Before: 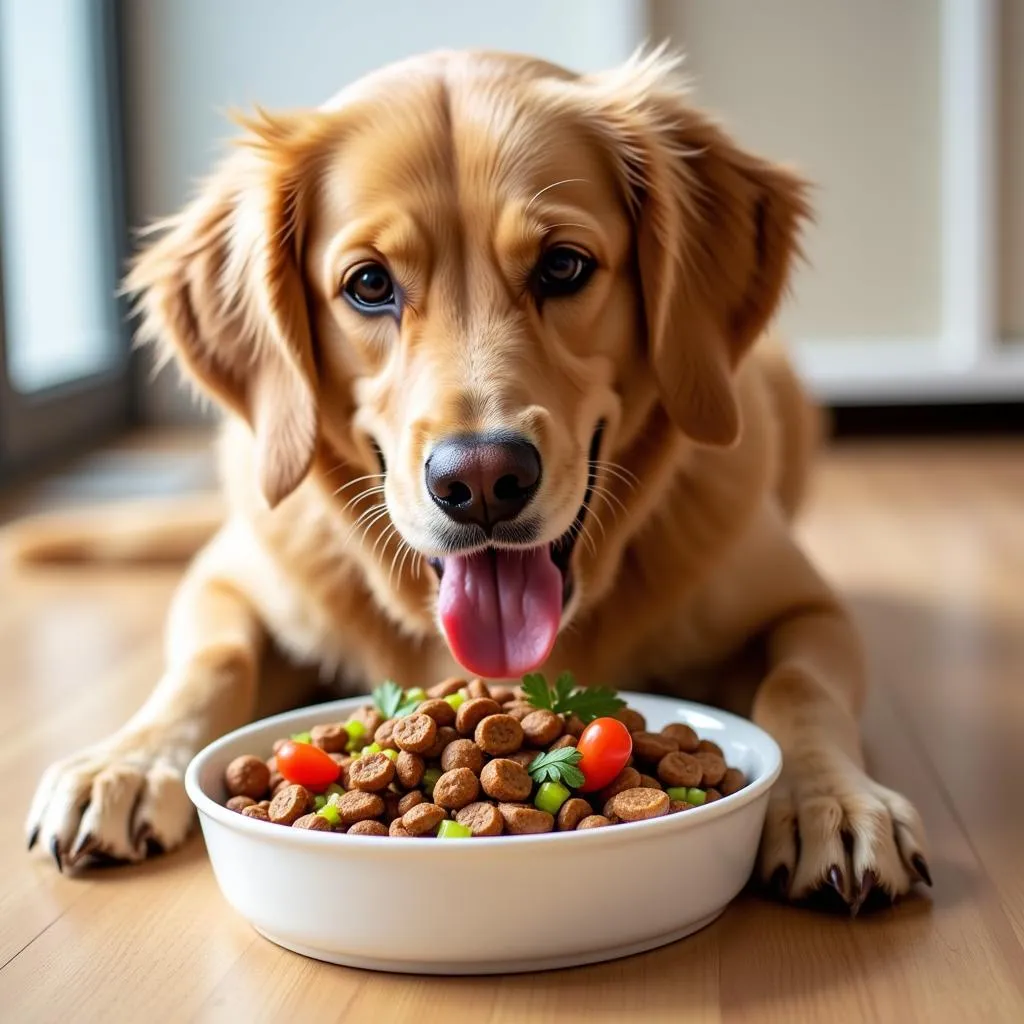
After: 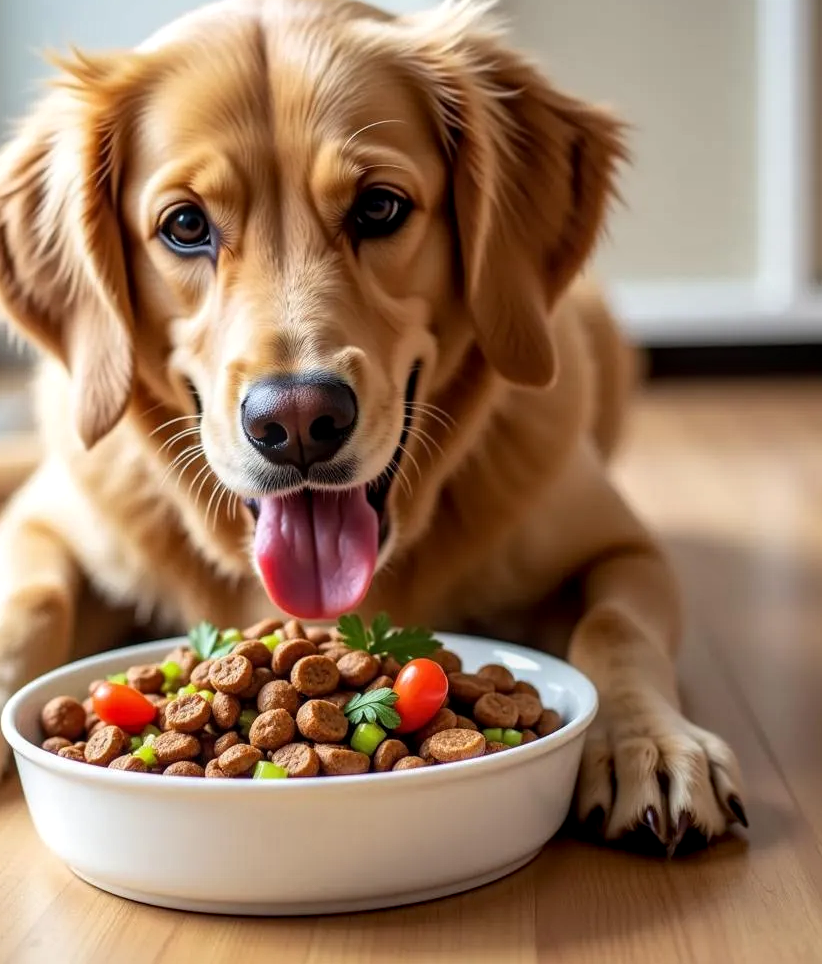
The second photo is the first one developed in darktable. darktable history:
local contrast: on, module defaults
crop and rotate: left 18.022%, top 5.838%, right 1.7%
